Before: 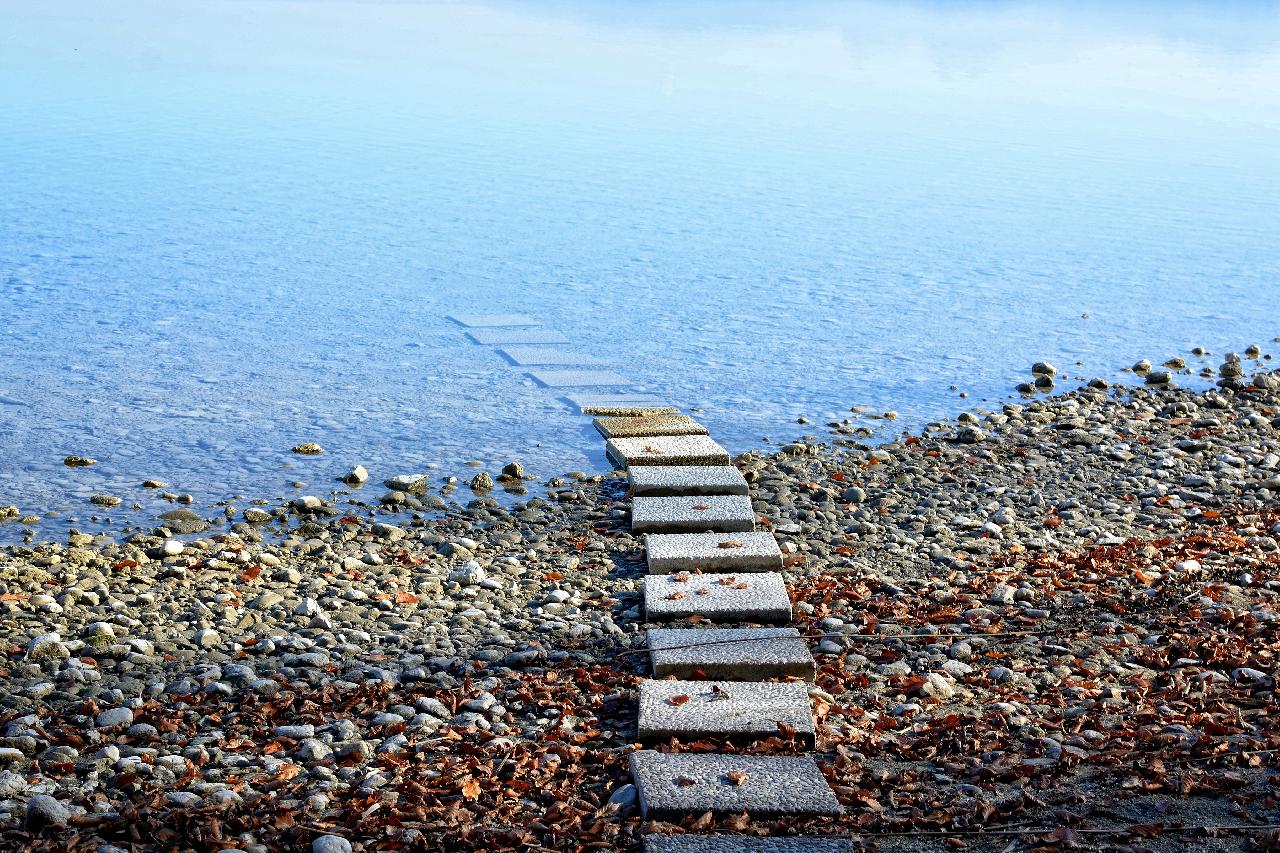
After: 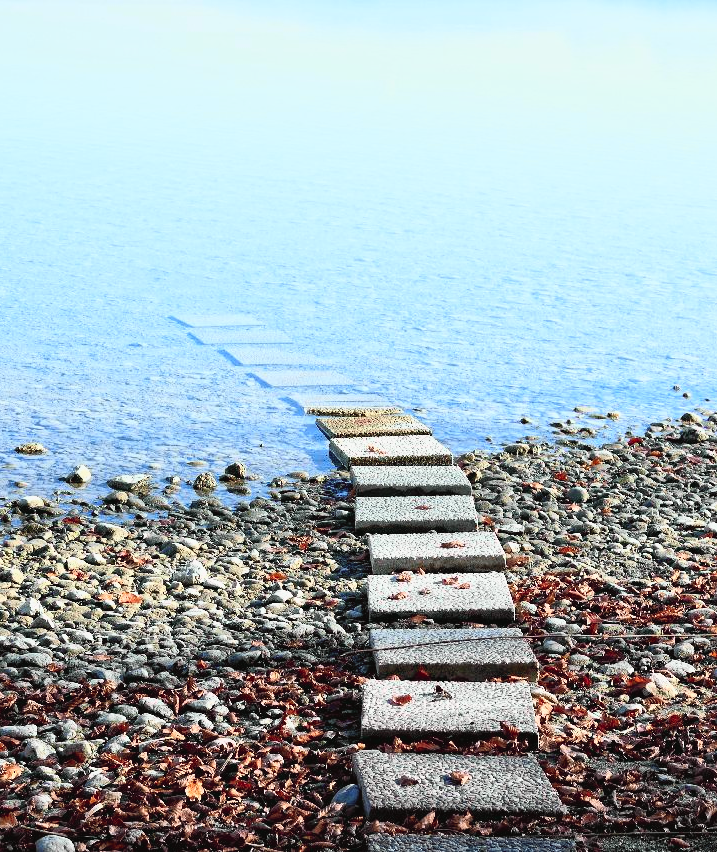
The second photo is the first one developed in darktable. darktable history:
crop: left 21.674%, right 22.086%
shadows and highlights: shadows 12, white point adjustment 1.2, highlights -0.36, soften with gaussian
tone curve: curves: ch0 [(0, 0.026) (0.172, 0.194) (0.398, 0.437) (0.469, 0.544) (0.612, 0.741) (0.845, 0.926) (1, 0.968)]; ch1 [(0, 0) (0.437, 0.453) (0.472, 0.467) (0.502, 0.502) (0.531, 0.546) (0.574, 0.583) (0.617, 0.64) (0.699, 0.749) (0.859, 0.919) (1, 1)]; ch2 [(0, 0) (0.33, 0.301) (0.421, 0.443) (0.476, 0.502) (0.511, 0.504) (0.553, 0.553) (0.595, 0.586) (0.664, 0.664) (1, 1)], color space Lab, independent channels, preserve colors none
